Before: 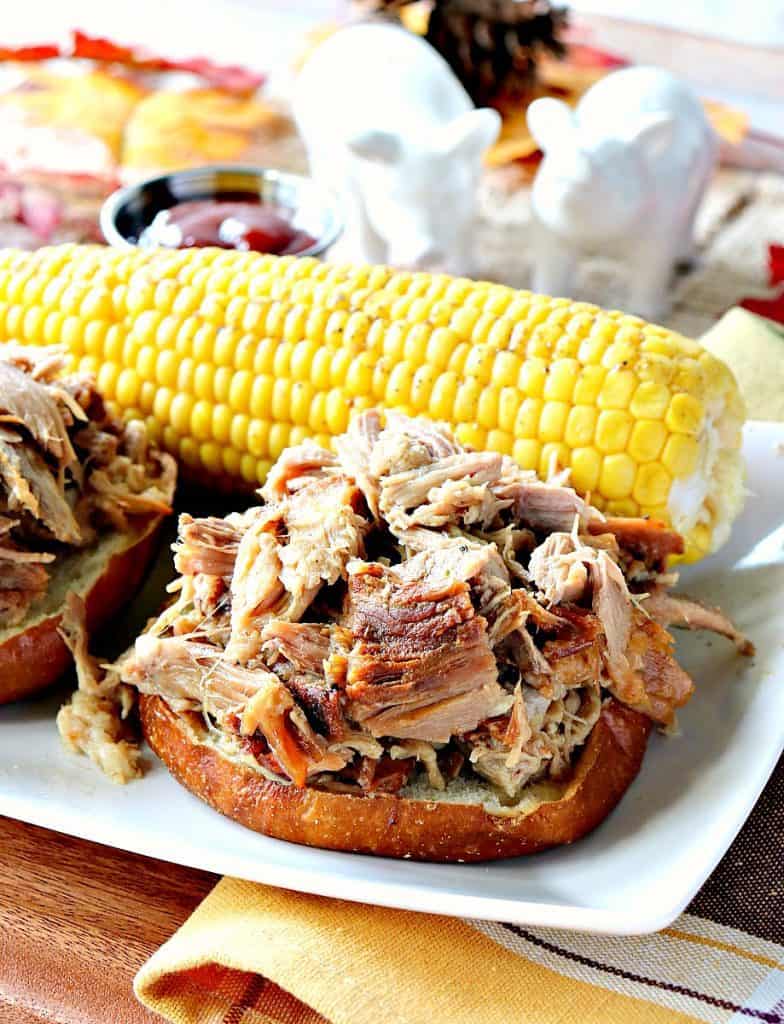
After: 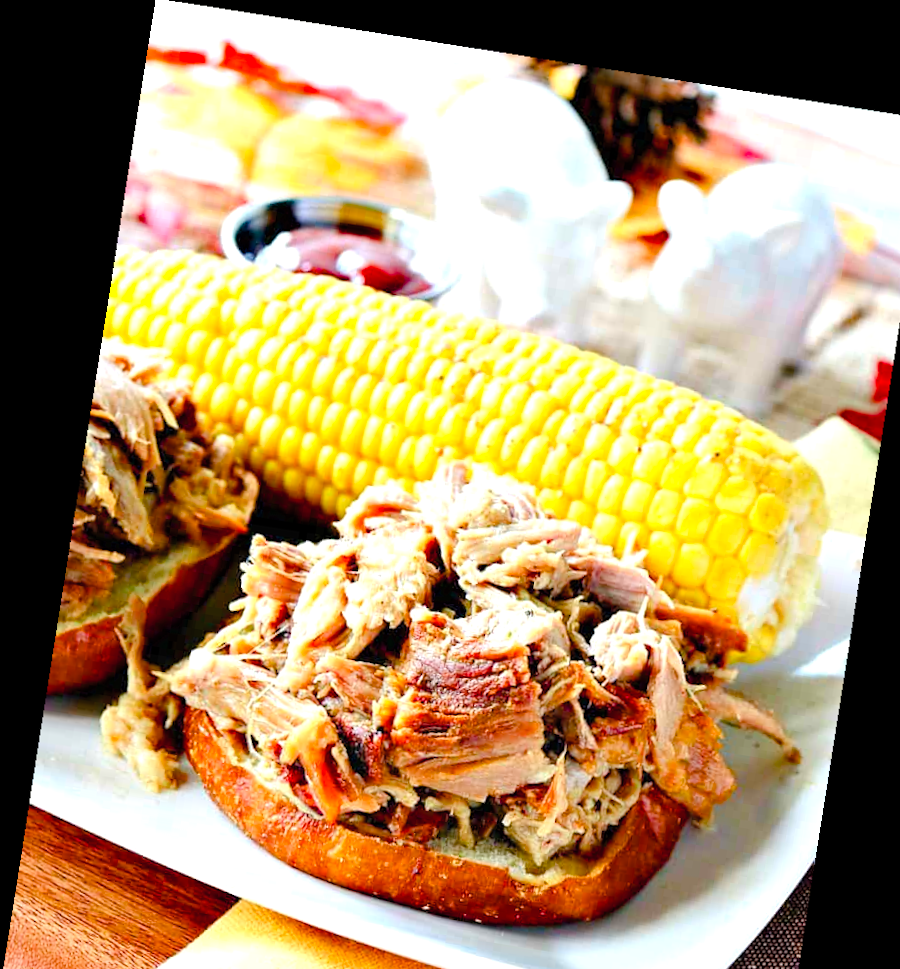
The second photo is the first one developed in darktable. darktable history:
contrast brightness saturation: brightness 0.09, saturation 0.19
crop and rotate: angle 0.2°, left 0.275%, right 3.127%, bottom 14.18%
exposure: exposure 0.367 EV, compensate highlight preservation false
rotate and perspective: rotation 9.12°, automatic cropping off
color balance rgb: perceptual saturation grading › global saturation 20%, perceptual saturation grading › highlights -25%, perceptual saturation grading › shadows 50%
